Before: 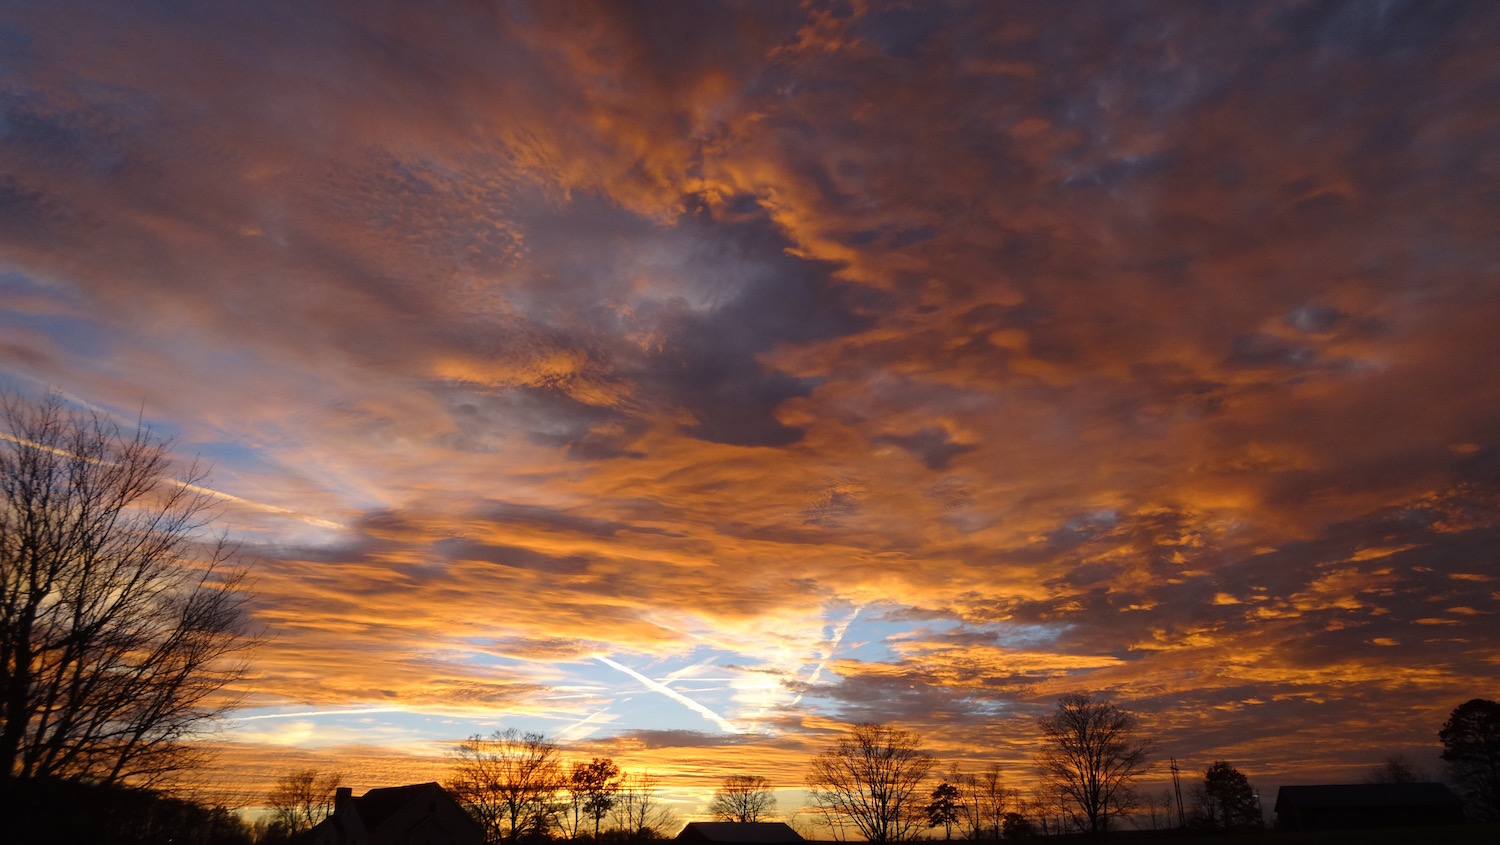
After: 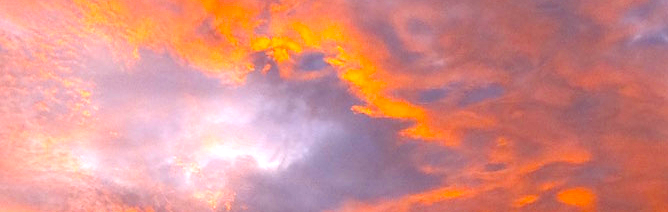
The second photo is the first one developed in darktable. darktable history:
color balance rgb: perceptual saturation grading › global saturation 14.978%, perceptual brilliance grading › highlights 11.417%, global vibrance 16.031%, saturation formula JzAzBz (2021)
crop: left 28.84%, top 16.872%, right 26.607%, bottom 57.983%
exposure: exposure 2.209 EV, compensate highlight preservation false
